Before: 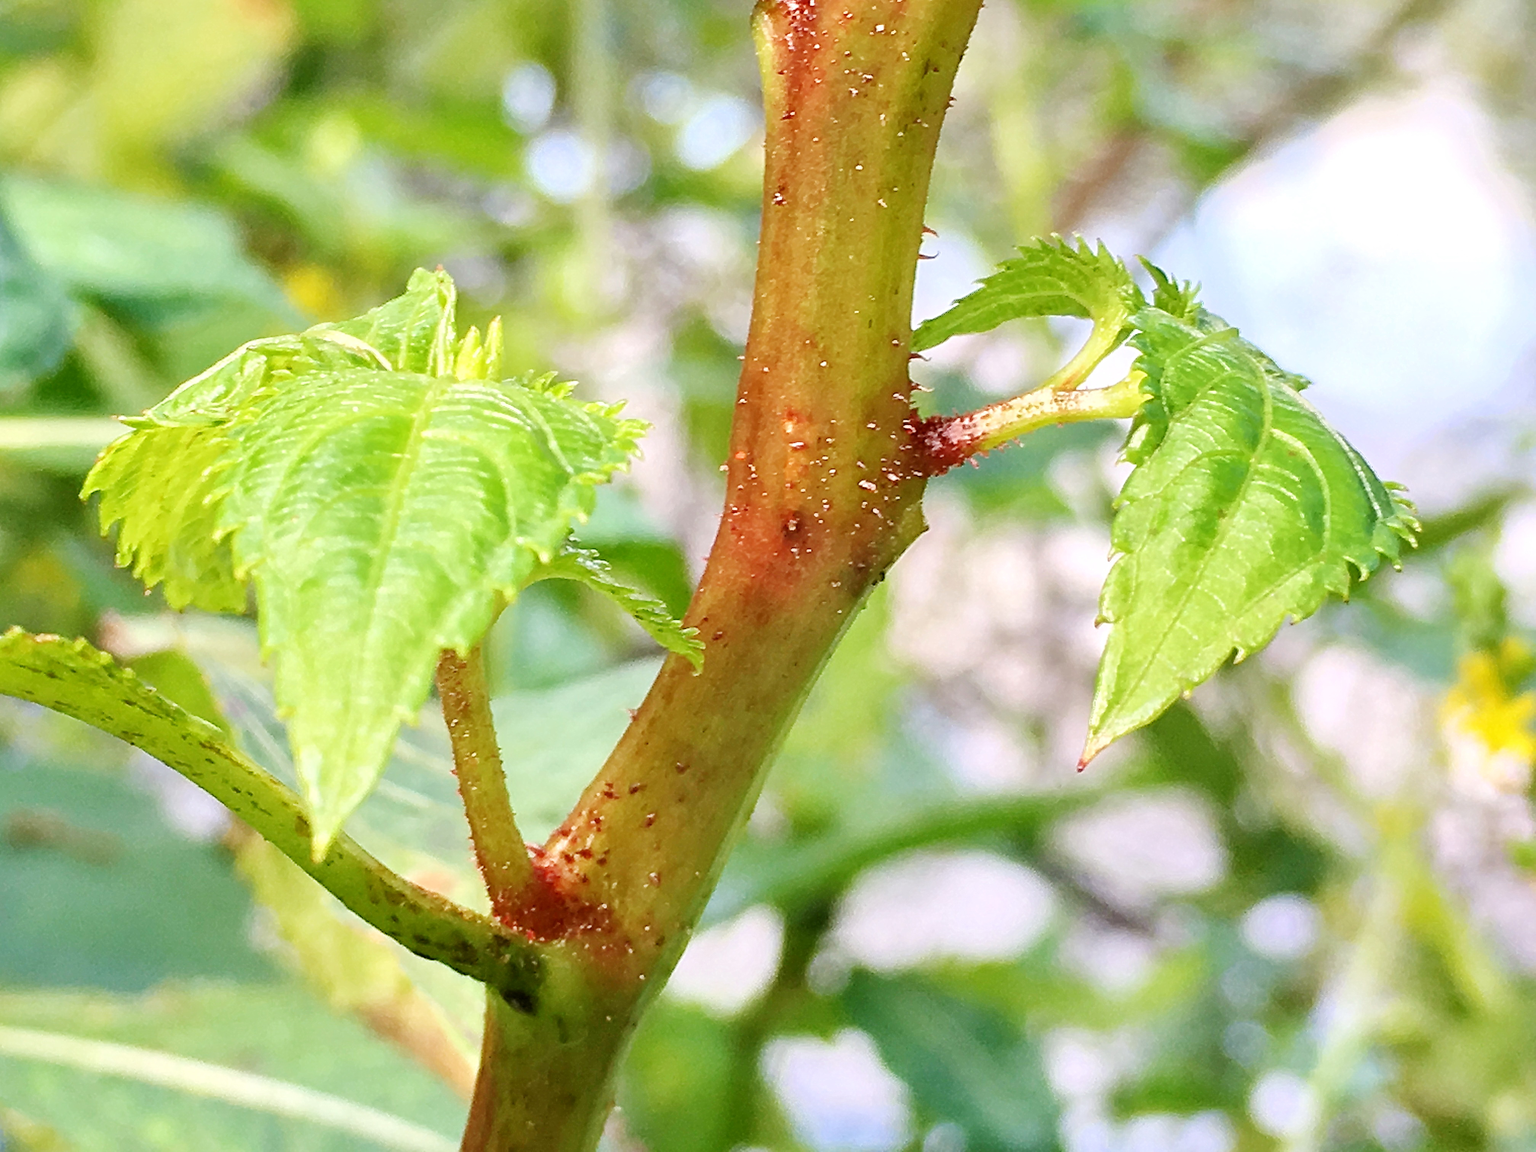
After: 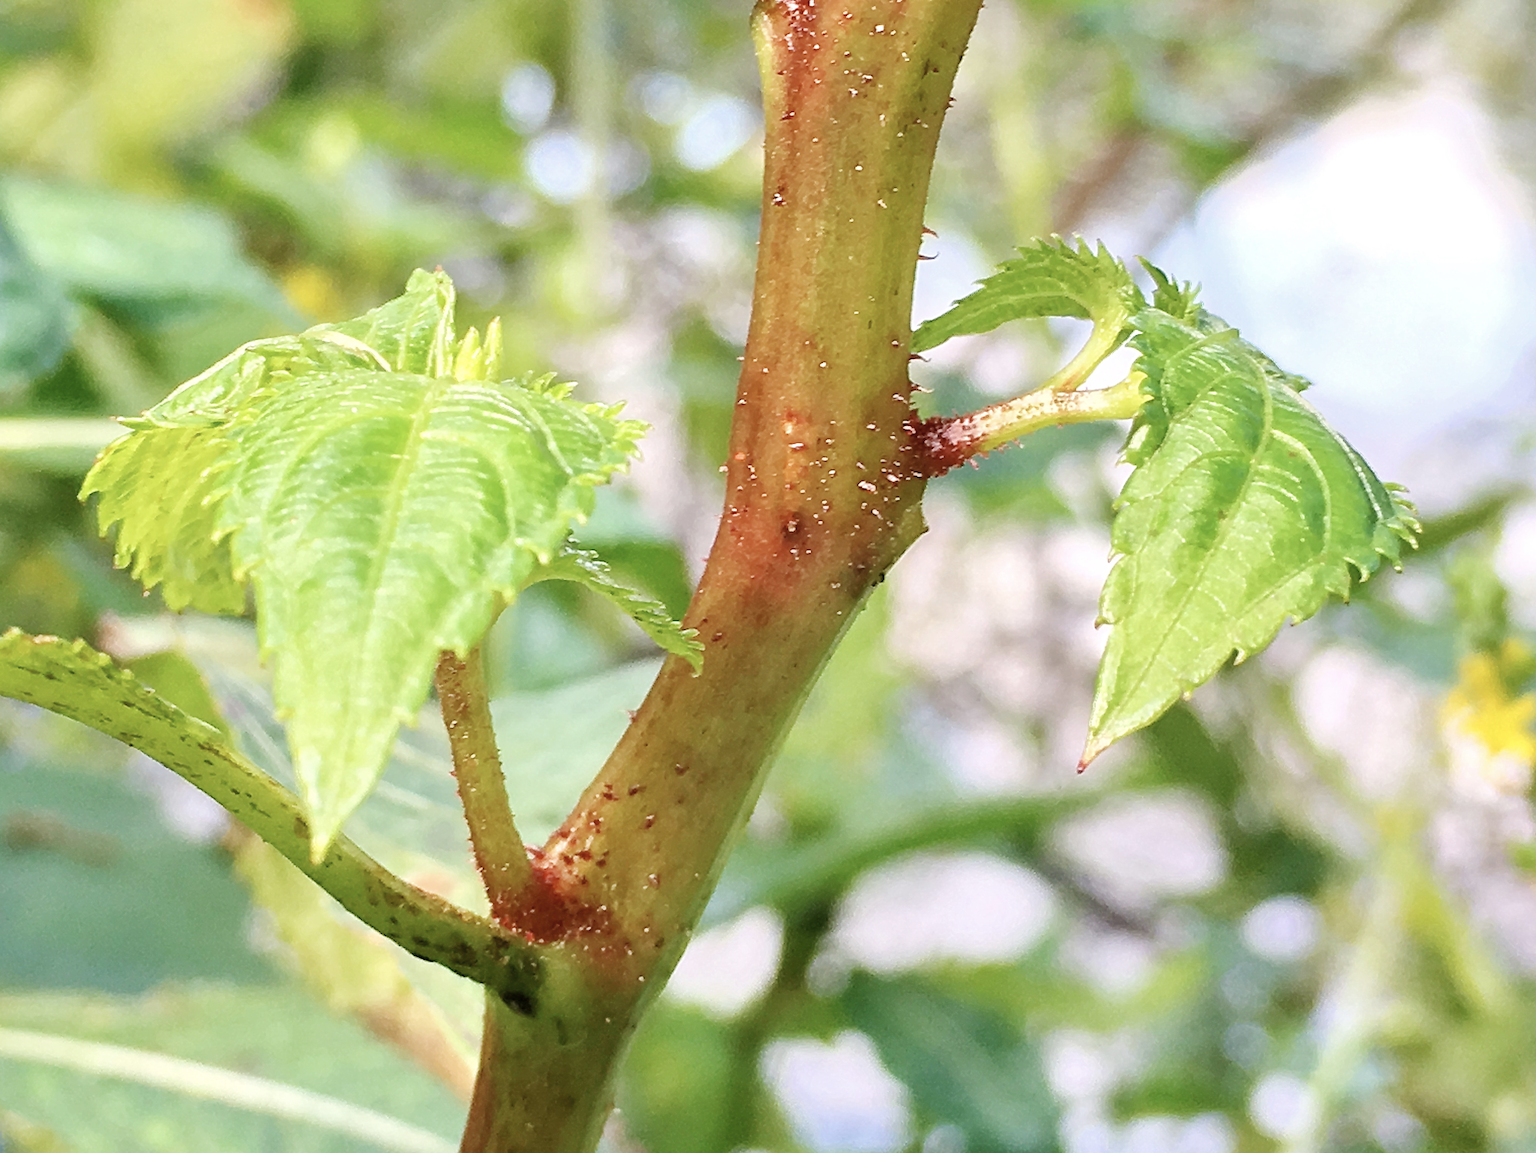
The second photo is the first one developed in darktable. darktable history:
color correction: saturation 0.8
crop and rotate: left 0.126%
